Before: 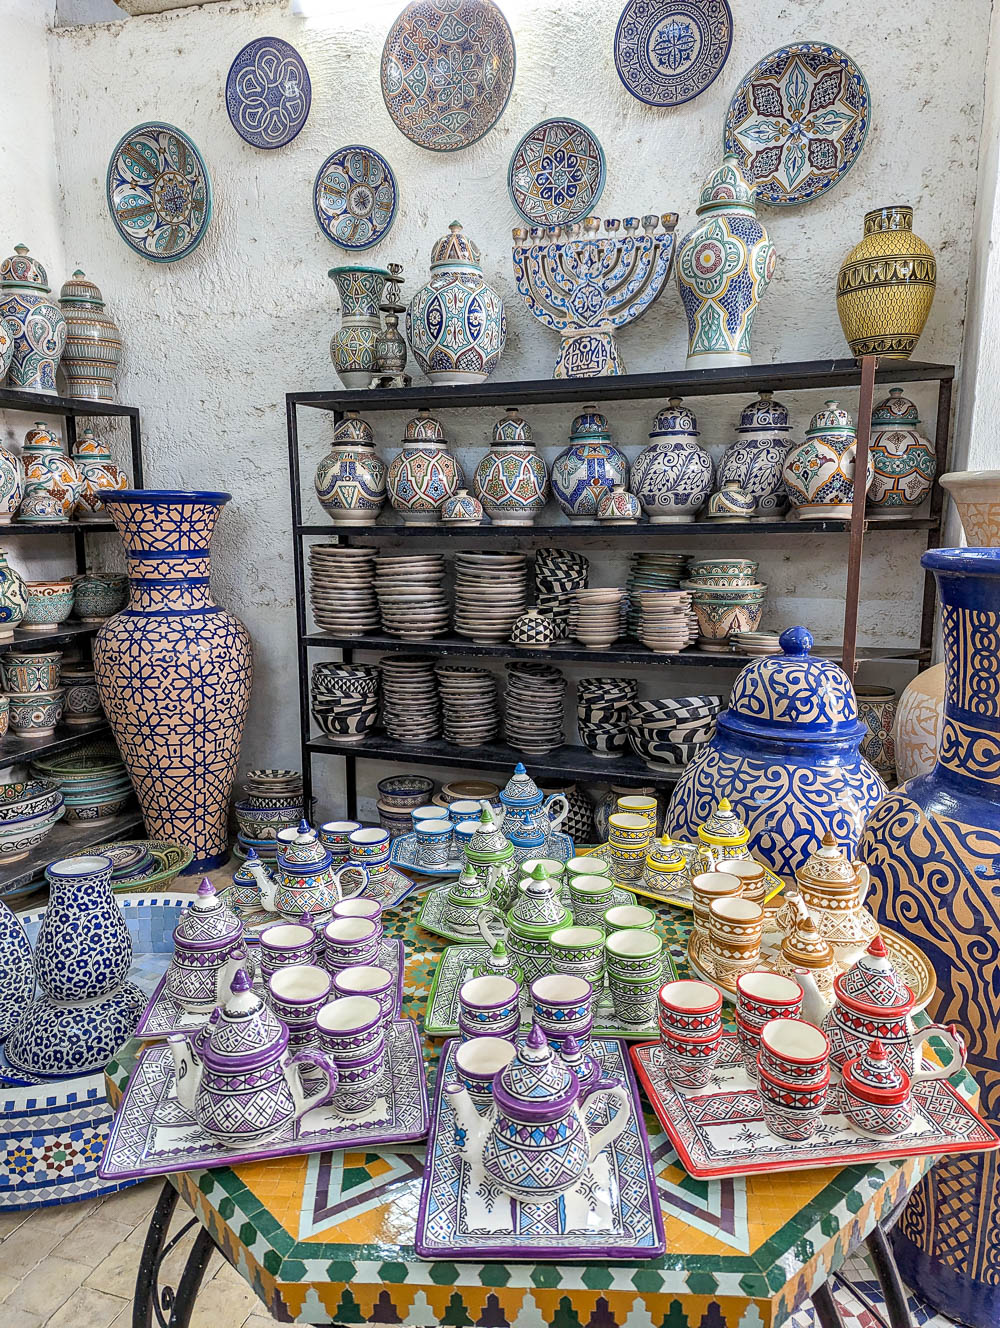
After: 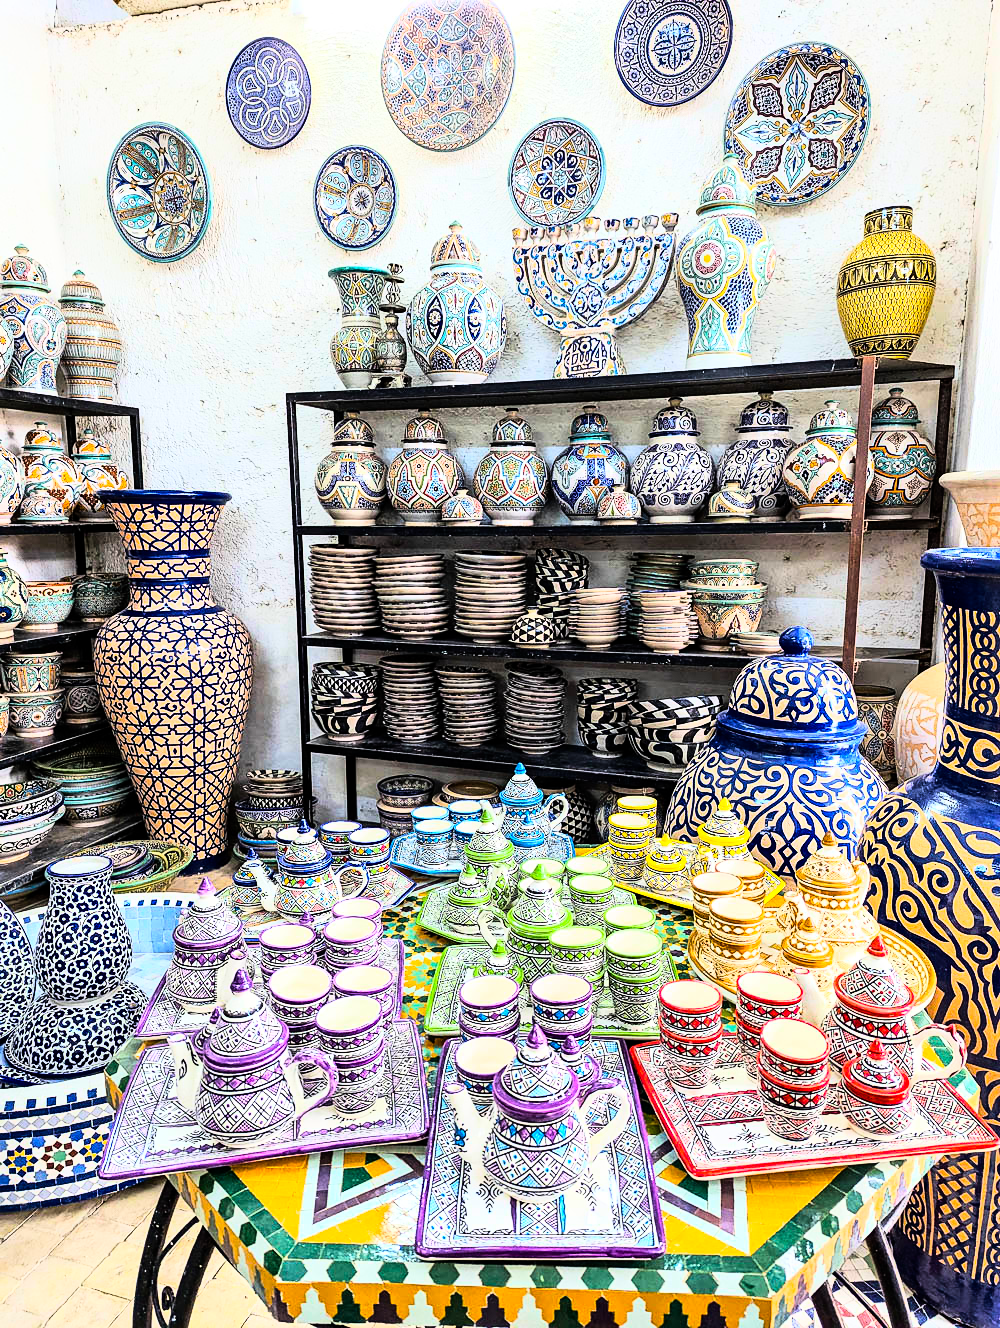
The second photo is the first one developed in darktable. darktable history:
rgb curve: curves: ch0 [(0, 0) (0.21, 0.15) (0.24, 0.21) (0.5, 0.75) (0.75, 0.96) (0.89, 0.99) (1, 1)]; ch1 [(0, 0.02) (0.21, 0.13) (0.25, 0.2) (0.5, 0.67) (0.75, 0.9) (0.89, 0.97) (1, 1)]; ch2 [(0, 0.02) (0.21, 0.13) (0.25, 0.2) (0.5, 0.67) (0.75, 0.9) (0.89, 0.97) (1, 1)], compensate middle gray true
color balance rgb: perceptual saturation grading › global saturation 30%, global vibrance 20%
